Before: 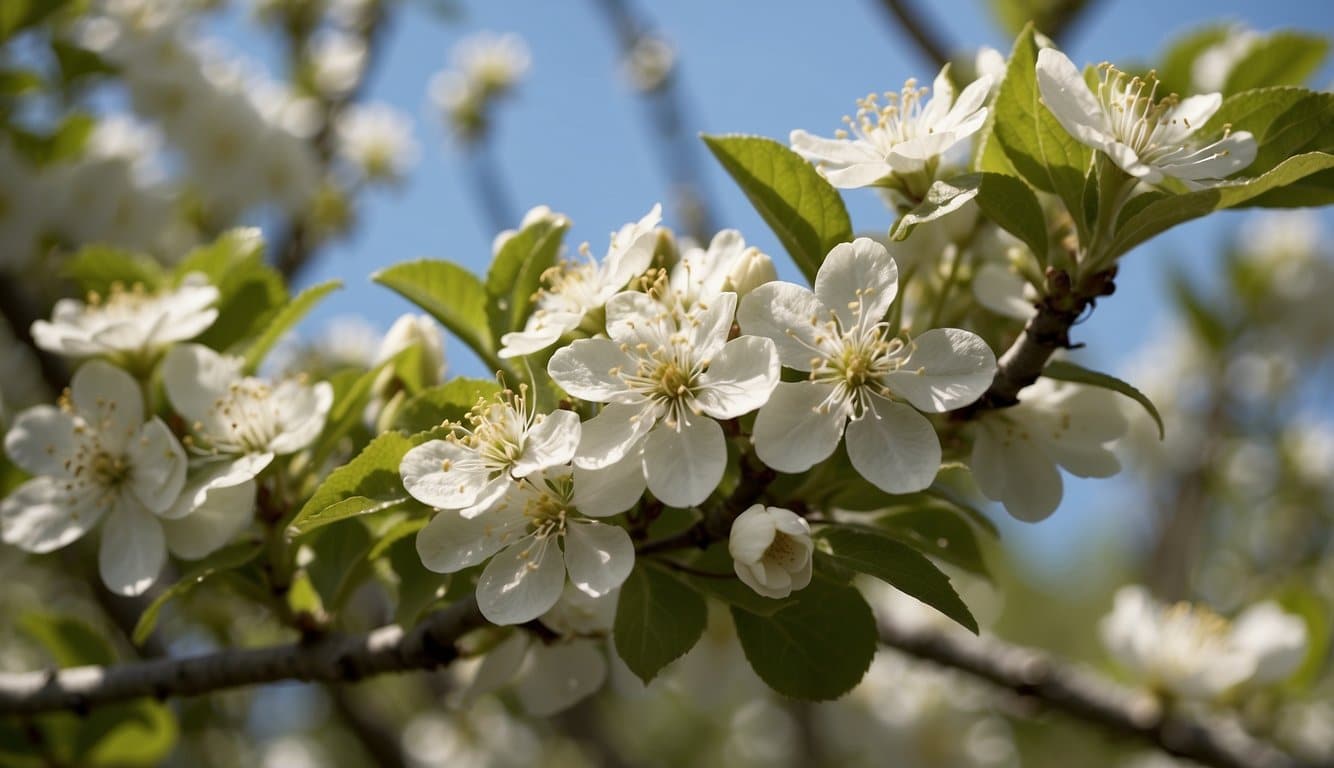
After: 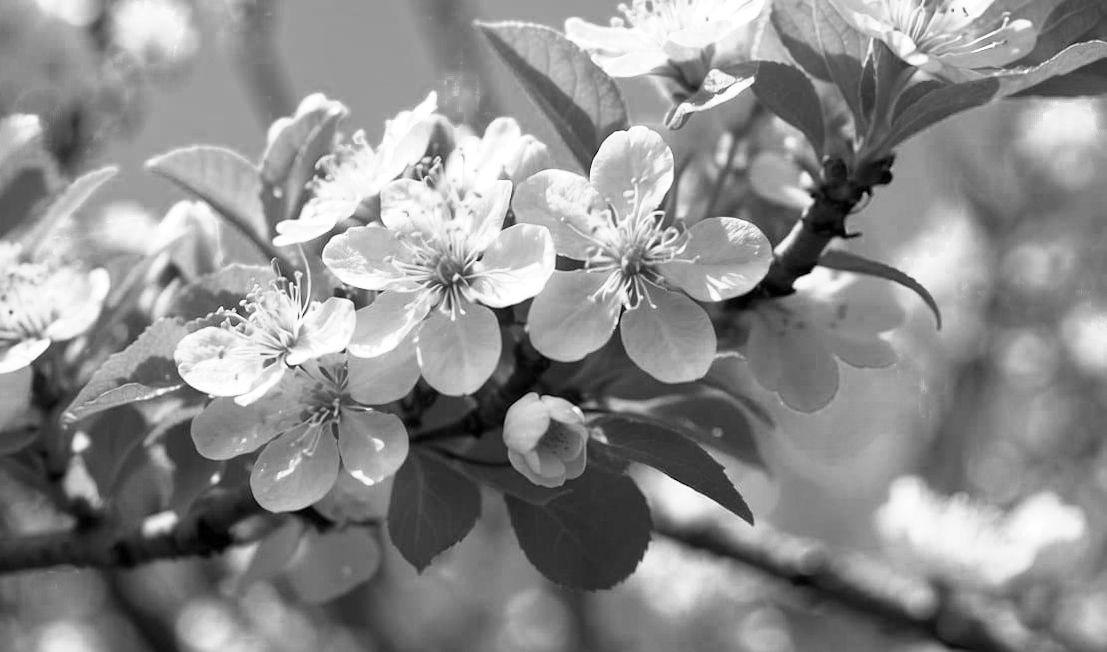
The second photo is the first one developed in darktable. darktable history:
exposure: exposure 0.3 EV, compensate highlight preservation false
rotate and perspective: rotation 0.192°, lens shift (horizontal) -0.015, crop left 0.005, crop right 0.996, crop top 0.006, crop bottom 0.99
tone equalizer: on, module defaults
color zones: curves: ch0 [(0.002, 0.589) (0.107, 0.484) (0.146, 0.249) (0.217, 0.352) (0.309, 0.525) (0.39, 0.404) (0.455, 0.169) (0.597, 0.055) (0.724, 0.212) (0.775, 0.691) (0.869, 0.571) (1, 0.587)]; ch1 [(0, 0) (0.143, 0) (0.286, 0) (0.429, 0) (0.571, 0) (0.714, 0) (0.857, 0)]
base curve: curves: ch0 [(0, 0) (0.579, 0.807) (1, 1)], preserve colors none
crop: left 16.315%, top 14.246%
